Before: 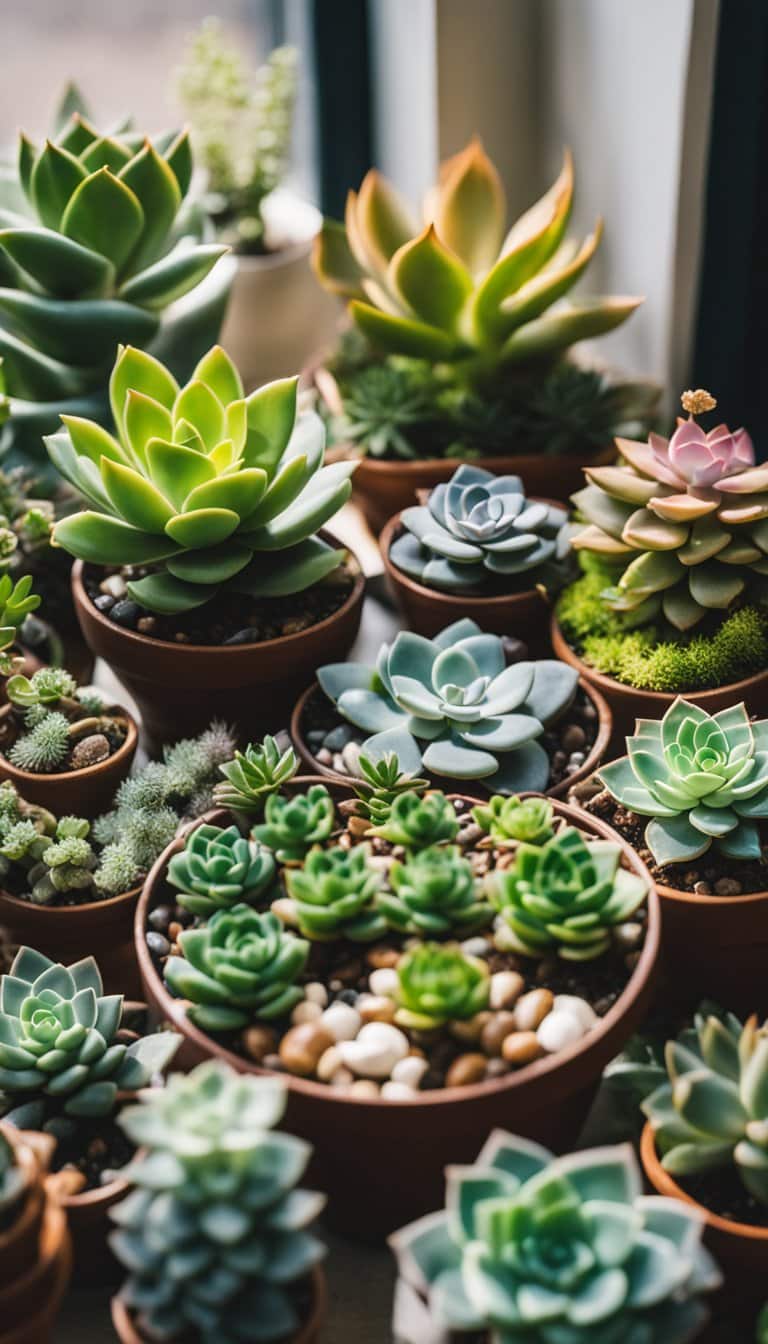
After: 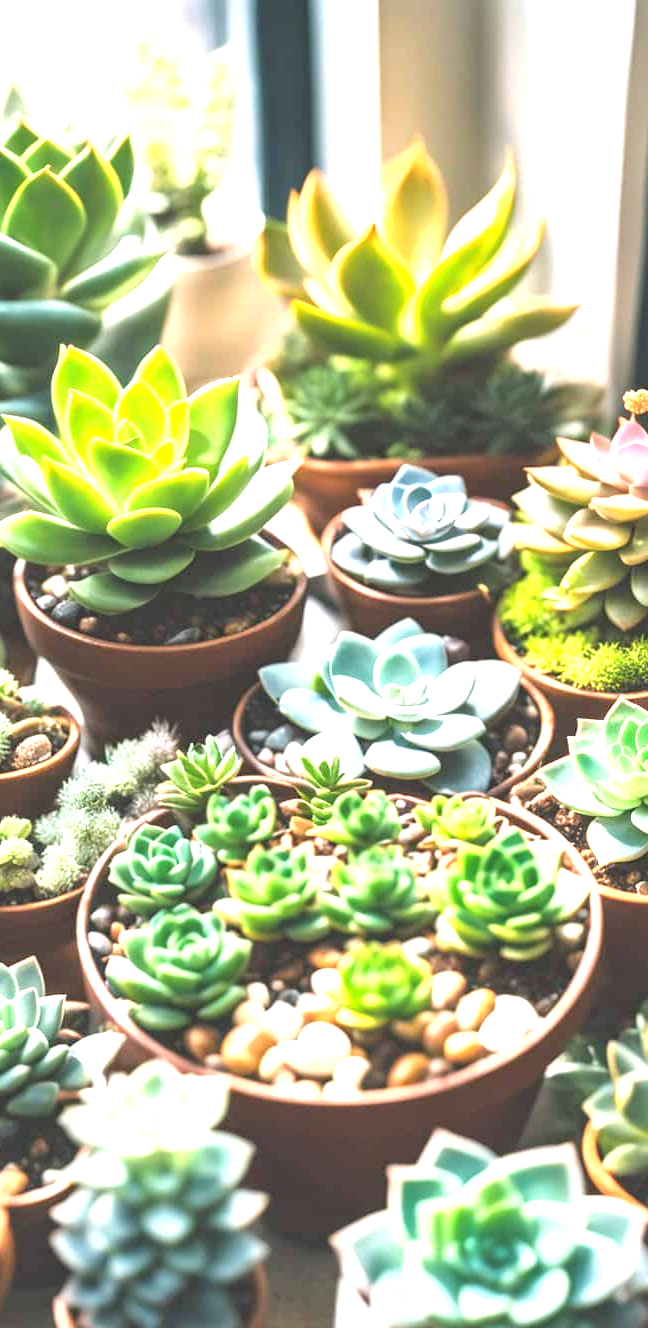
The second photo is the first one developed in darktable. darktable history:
crop: left 7.598%, right 7.873%
shadows and highlights: shadows 25, highlights -25
exposure: black level correction 0, exposure 1.741 EV, compensate exposure bias true, compensate highlight preservation false
contrast brightness saturation: brightness 0.15
